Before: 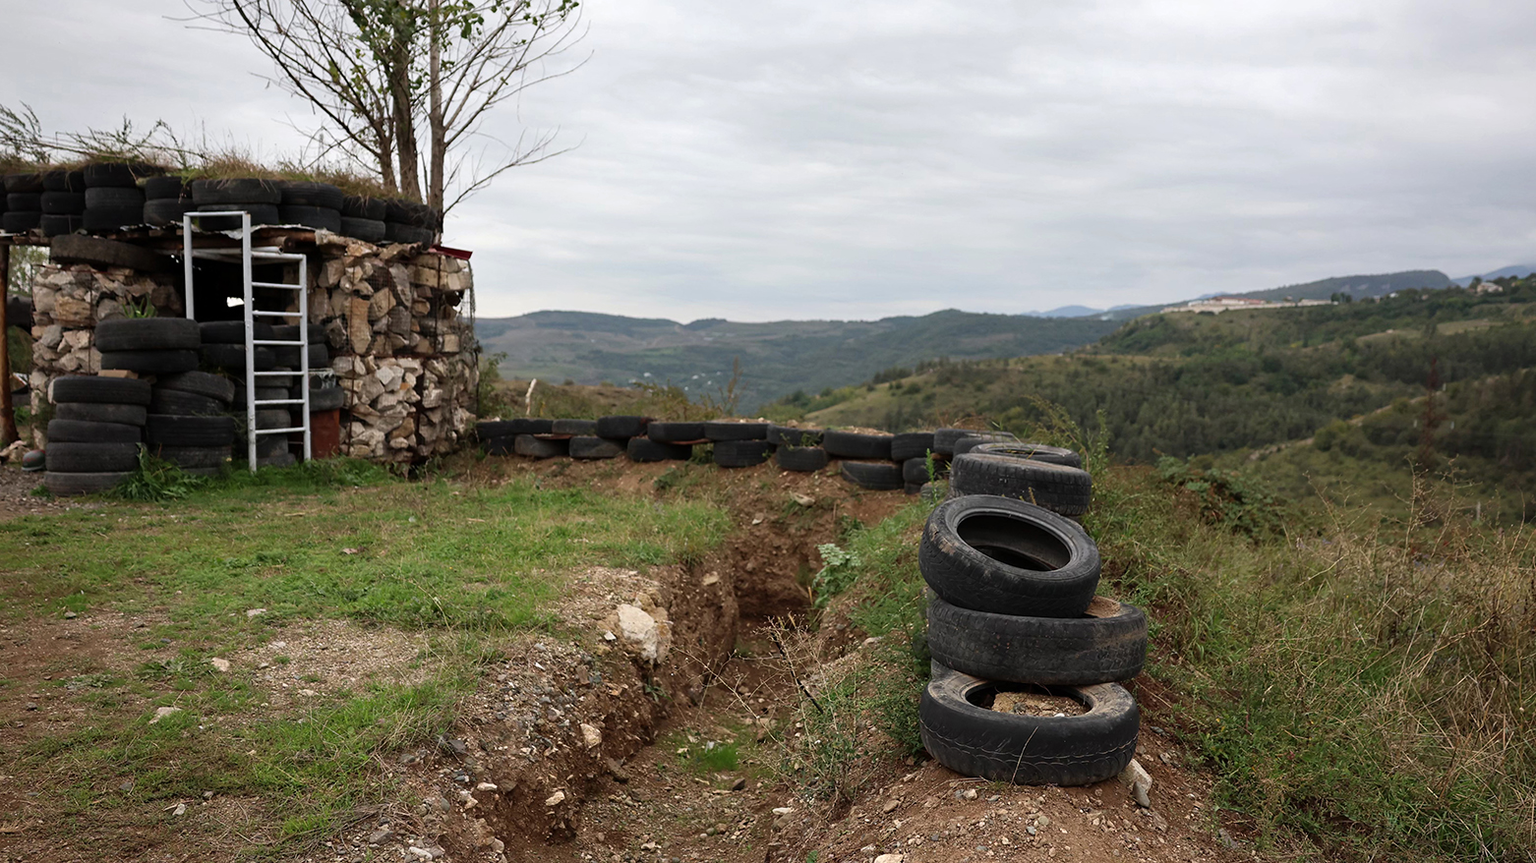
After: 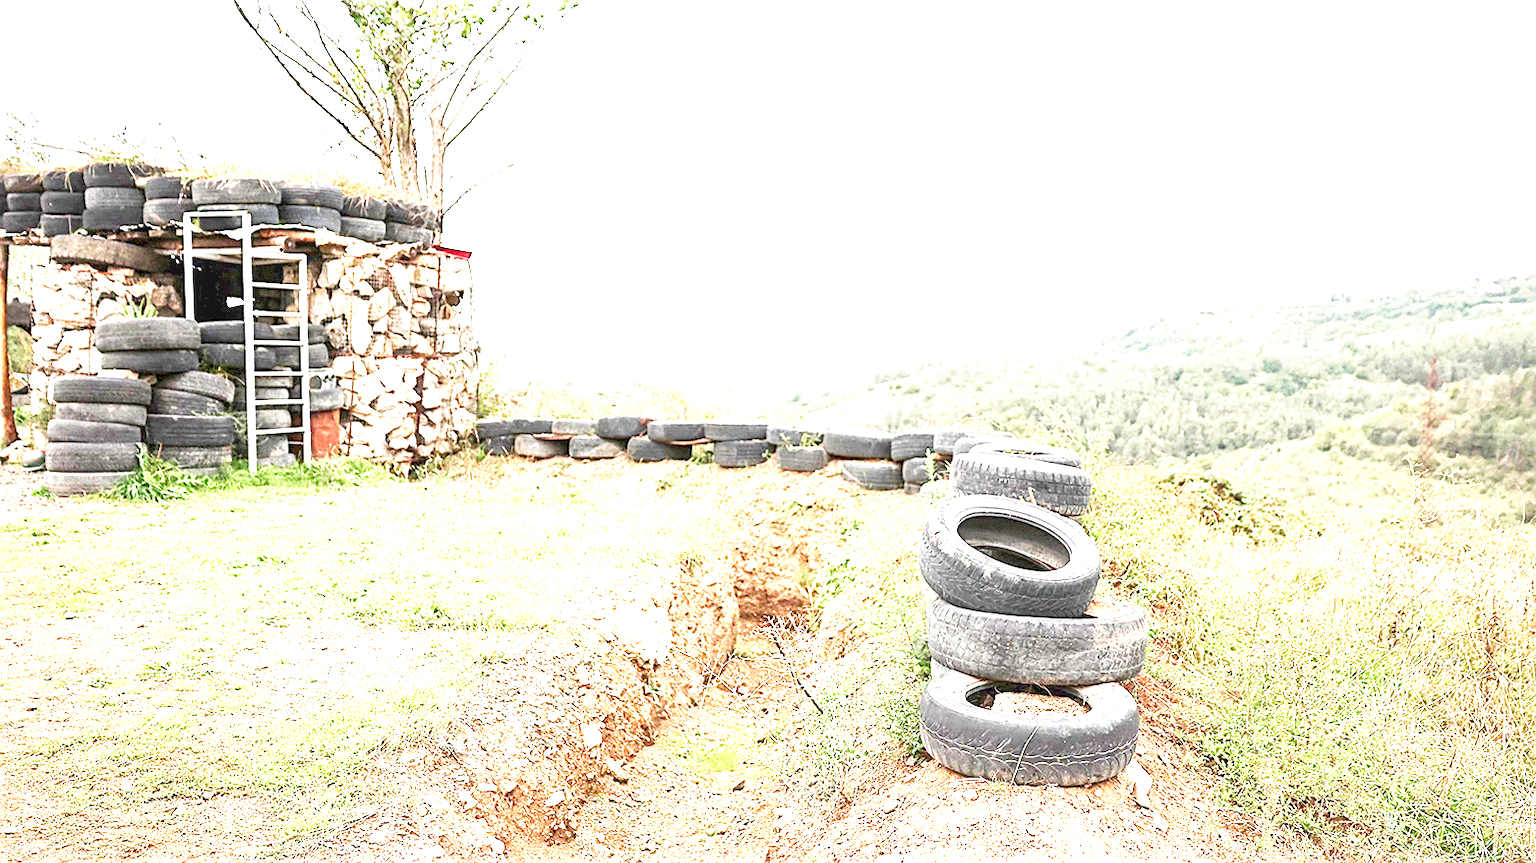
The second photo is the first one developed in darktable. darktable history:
sharpen: on, module defaults
base curve: curves: ch0 [(0, 0) (0.005, 0.002) (0.15, 0.3) (0.4, 0.7) (0.75, 0.95) (1, 1)], preserve colors none
exposure: black level correction 0, exposure 3.945 EV, compensate highlight preservation false
local contrast: on, module defaults
